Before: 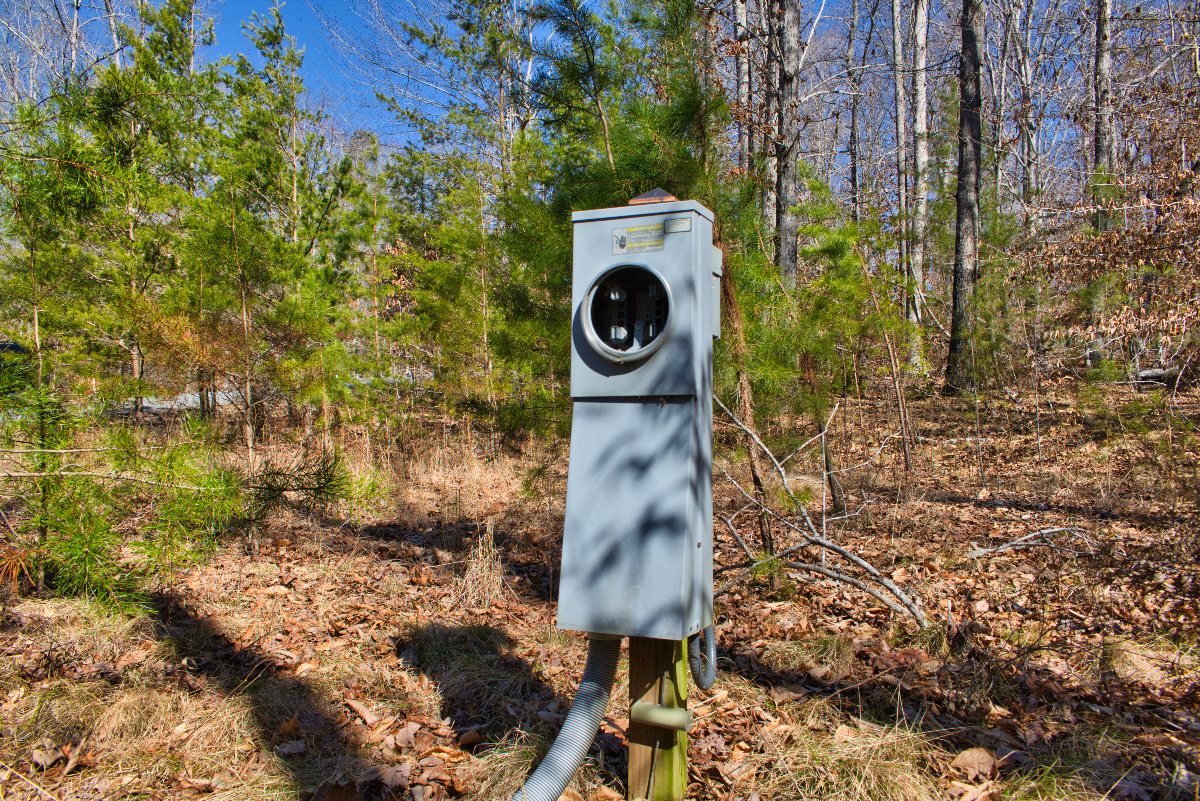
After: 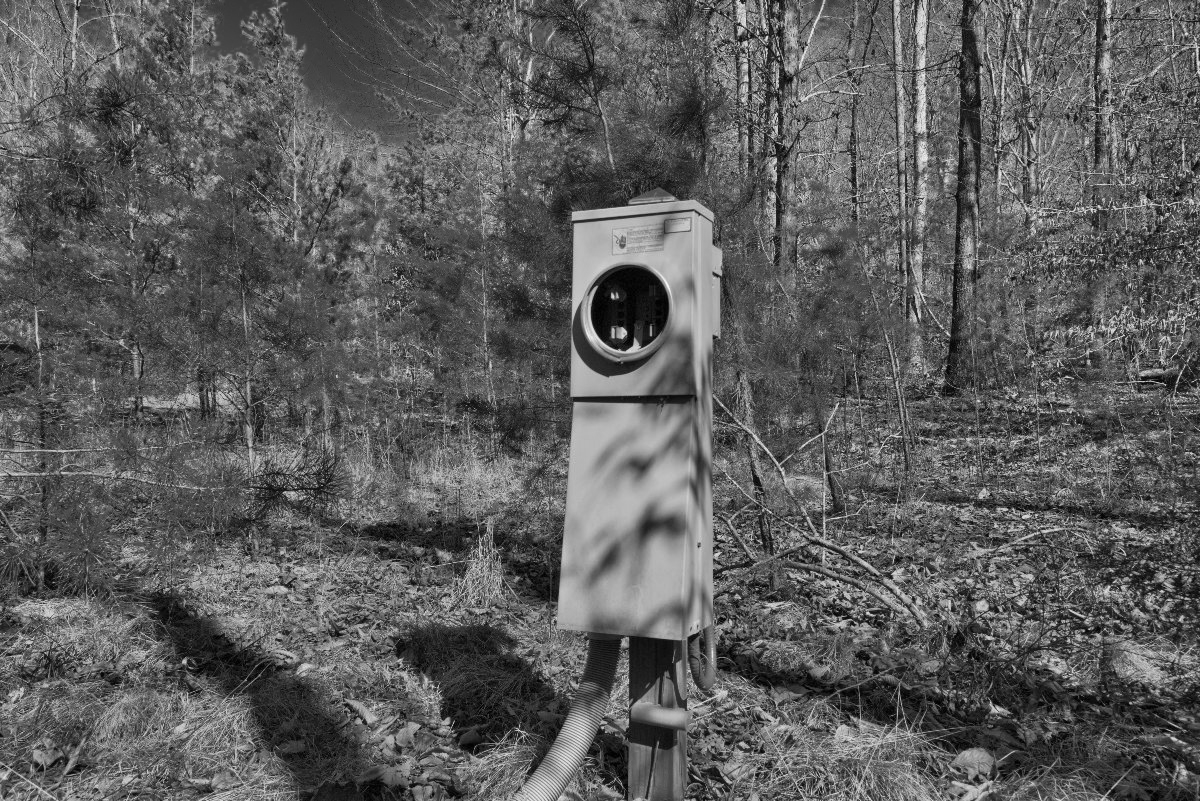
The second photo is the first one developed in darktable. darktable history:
white balance: red 1.05, blue 1.072
color contrast: green-magenta contrast 1.69, blue-yellow contrast 1.49
monochrome: a -11.7, b 1.62, size 0.5, highlights 0.38
